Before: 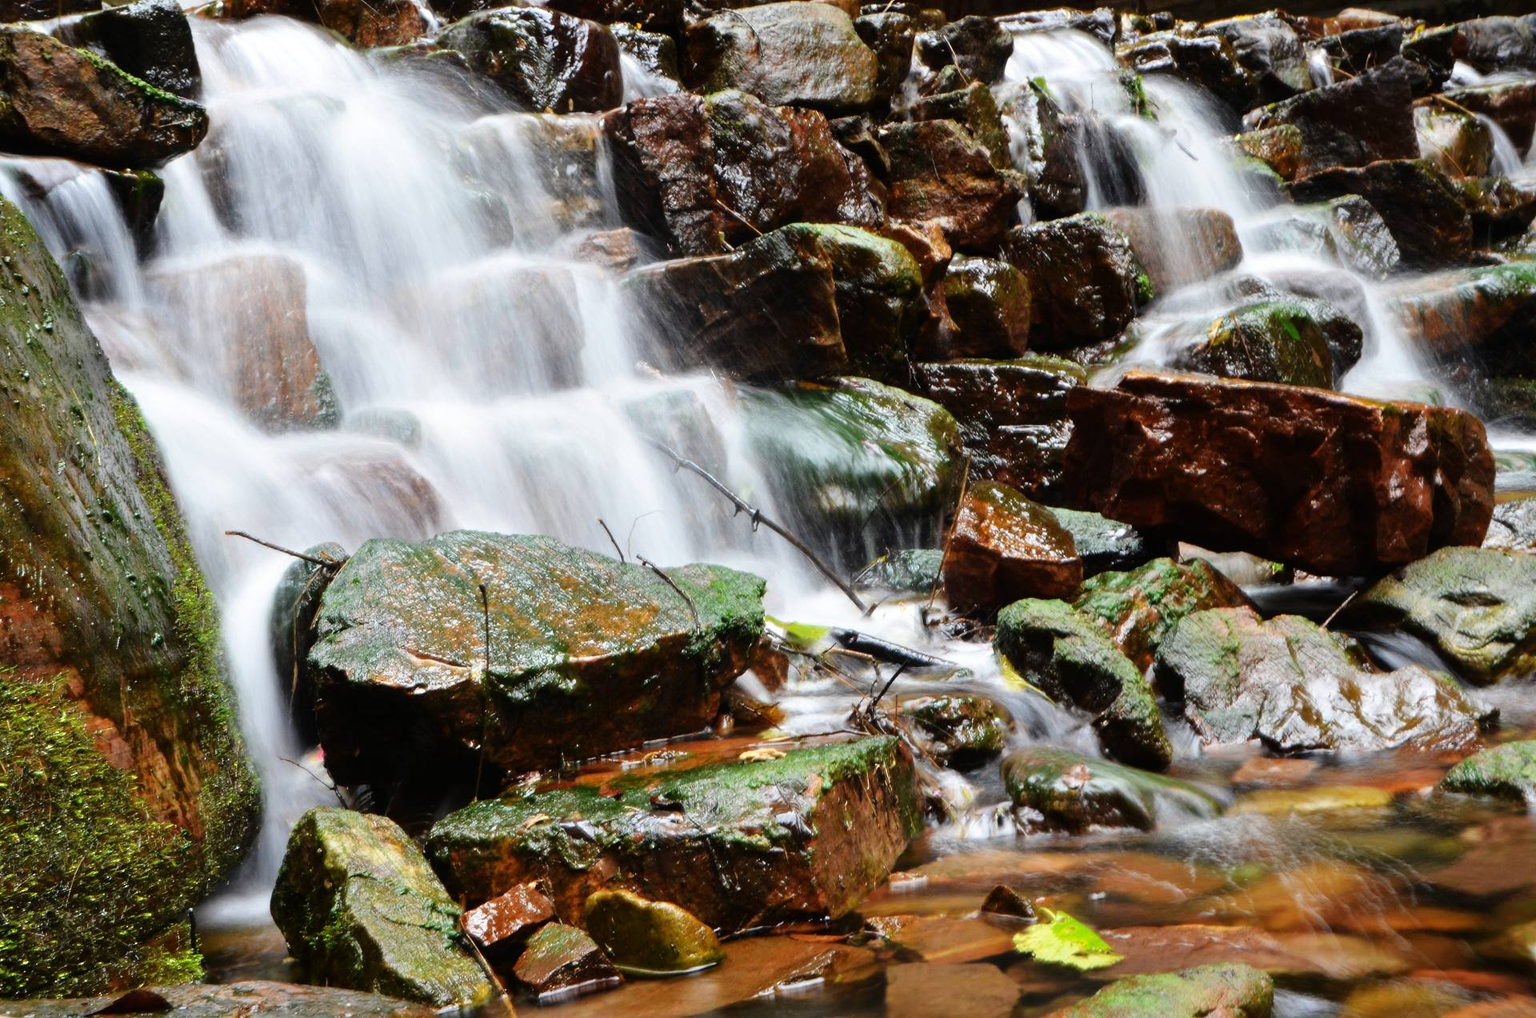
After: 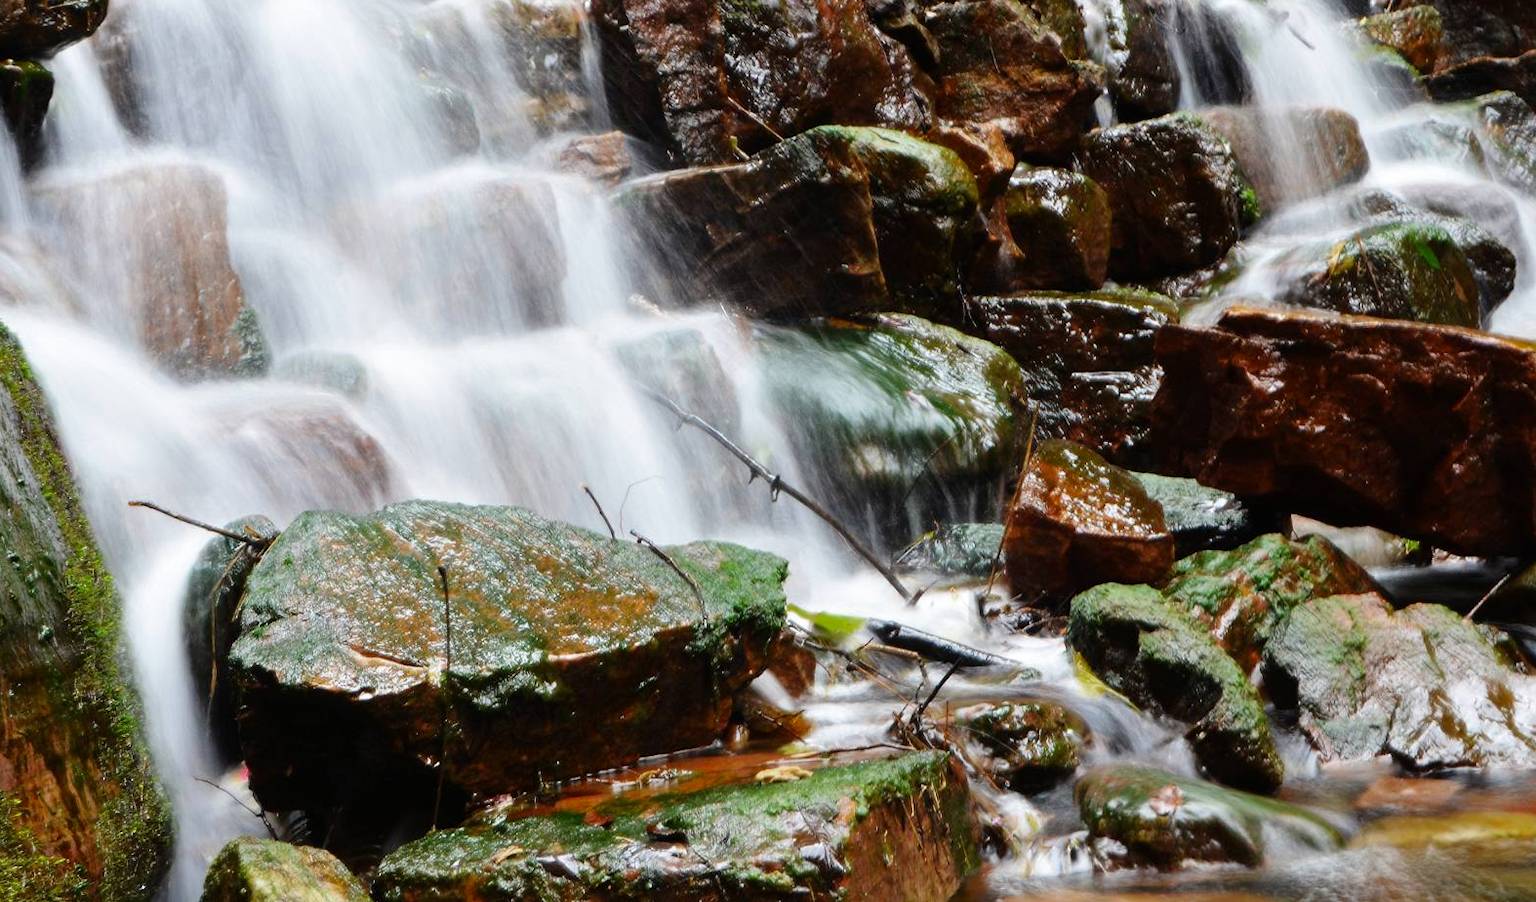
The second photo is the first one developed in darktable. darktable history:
crop: left 7.856%, top 11.836%, right 10.12%, bottom 15.387%
color zones: curves: ch0 [(0, 0.425) (0.143, 0.422) (0.286, 0.42) (0.429, 0.419) (0.571, 0.419) (0.714, 0.42) (0.857, 0.422) (1, 0.425)]
